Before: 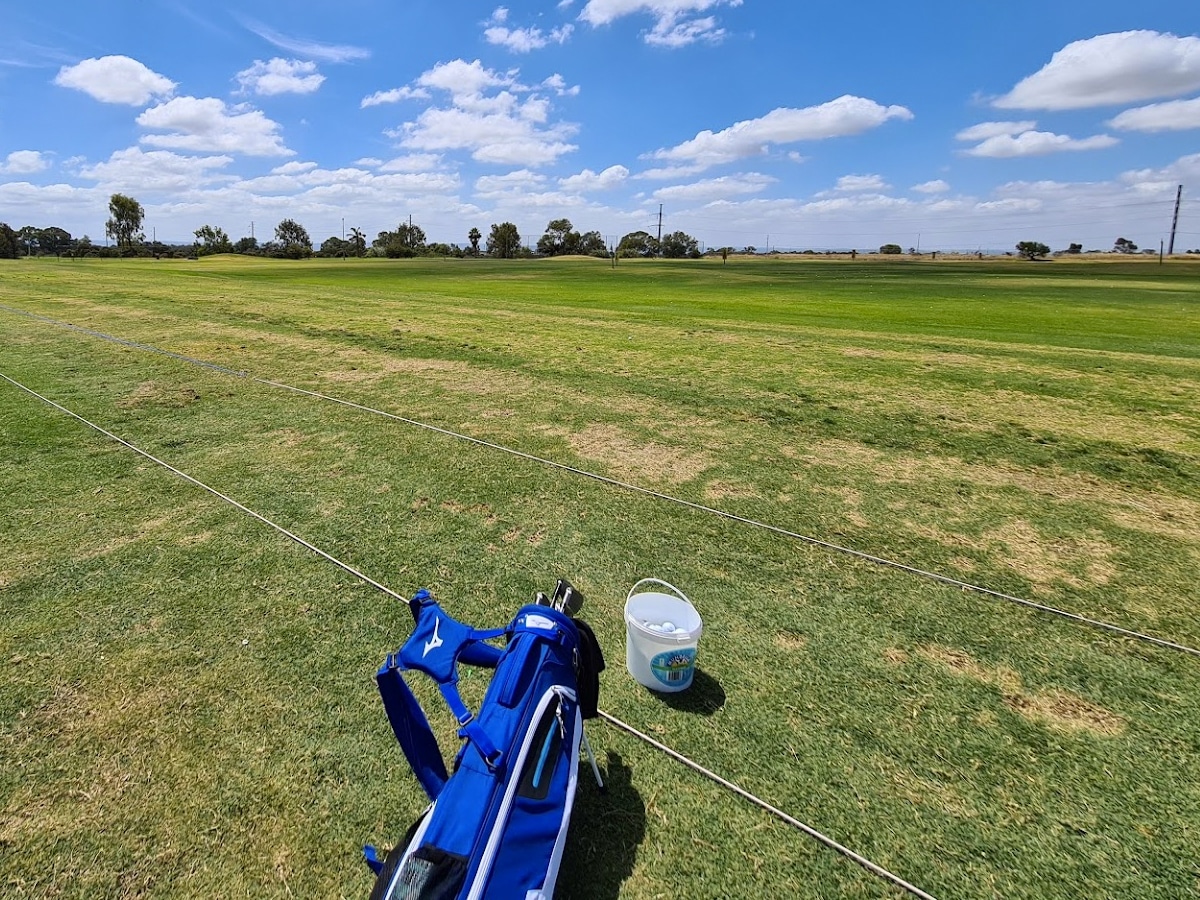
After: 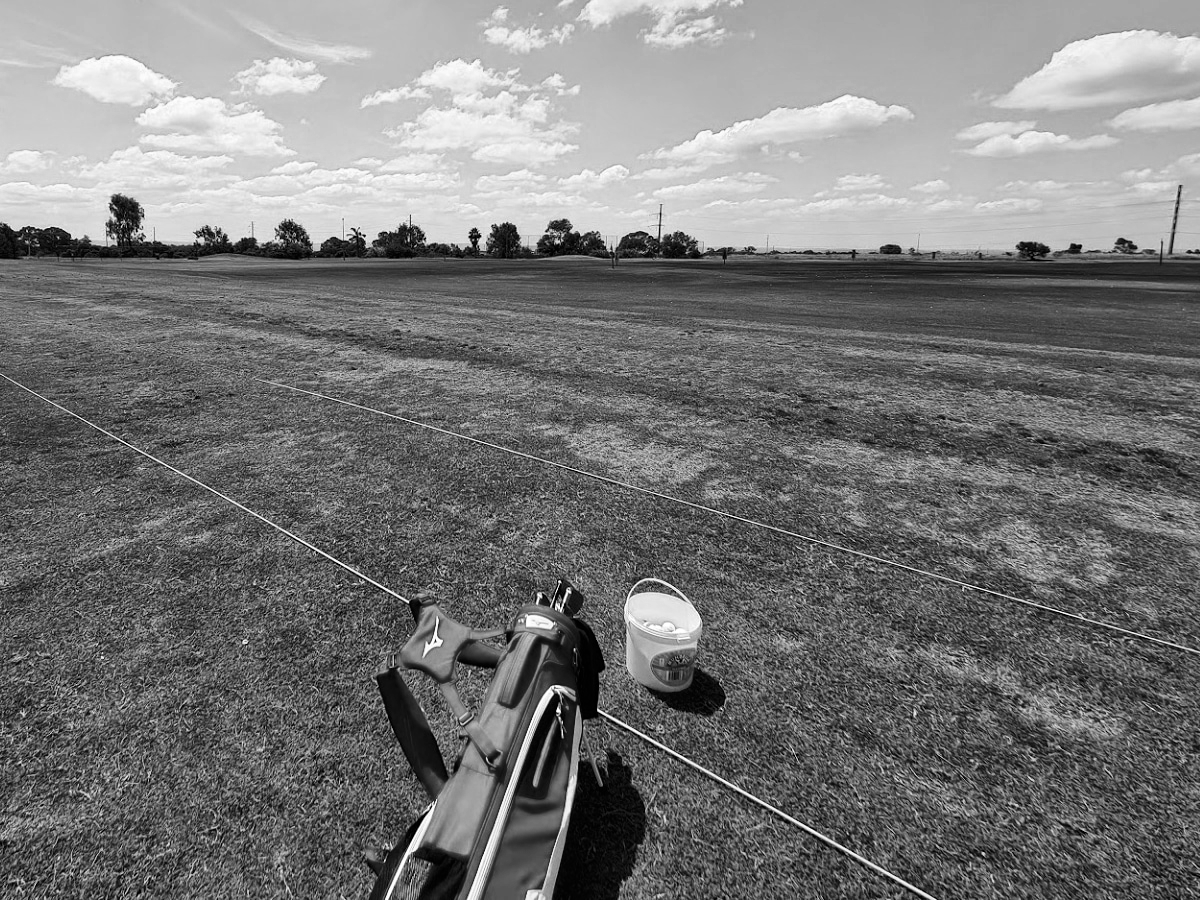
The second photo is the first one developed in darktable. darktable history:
white balance: red 0.948, green 1.02, blue 1.176
contrast brightness saturation: contrast 0.12, brightness -0.12, saturation 0.2
rgb curve: mode RGB, independent channels
color calibration: output gray [0.18, 0.41, 0.41, 0], gray › normalize channels true, illuminant same as pipeline (D50), adaptation XYZ, x 0.346, y 0.359, gamut compression 0
